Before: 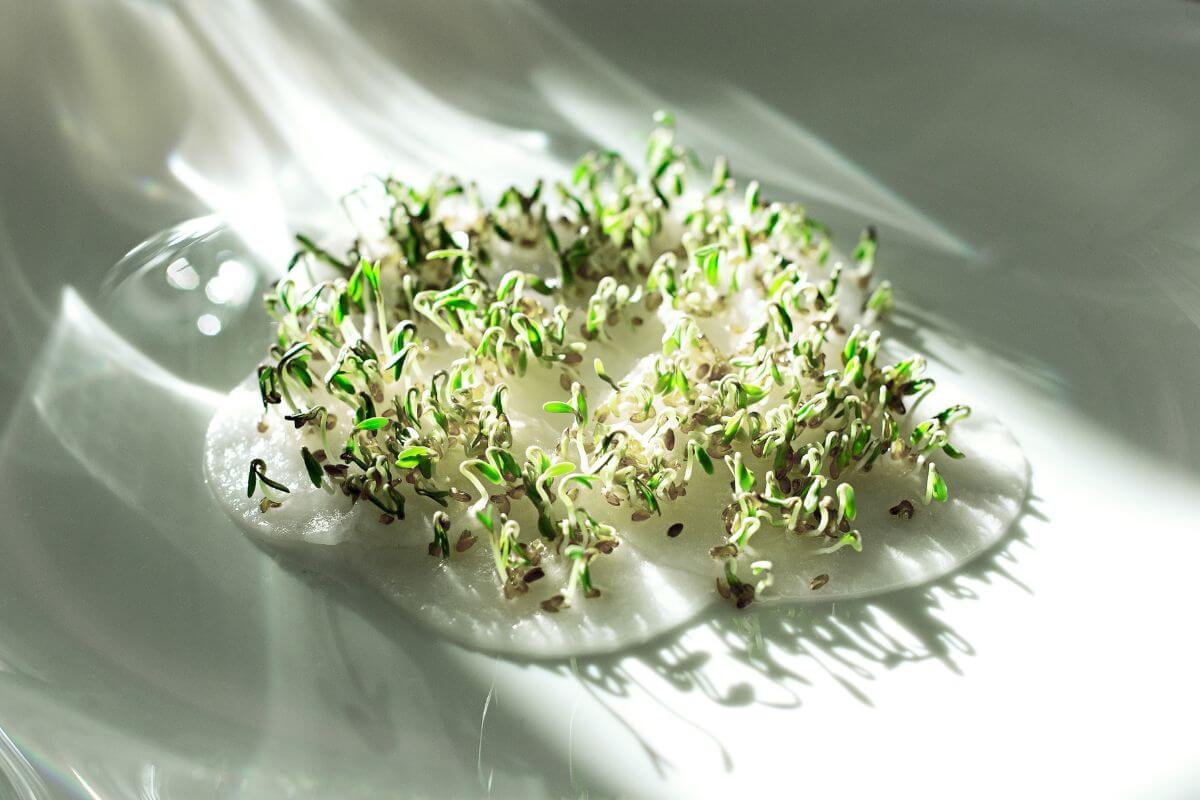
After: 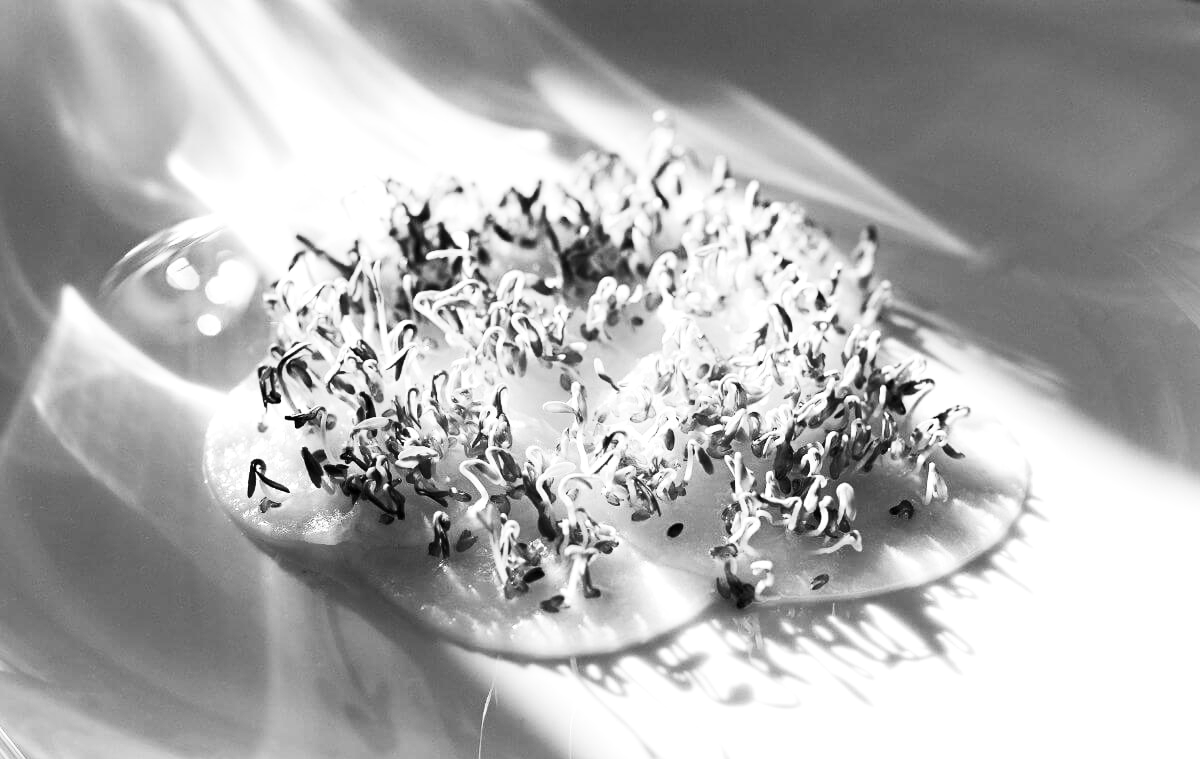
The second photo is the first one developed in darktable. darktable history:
white balance: emerald 1
monochrome: on, module defaults
crop and rotate: top 0%, bottom 5.097%
levels: levels [0, 0.499, 1]
color balance: contrast 6.48%, output saturation 113.3%
contrast brightness saturation: contrast 0.22
shadows and highlights: shadows 0, highlights 40
